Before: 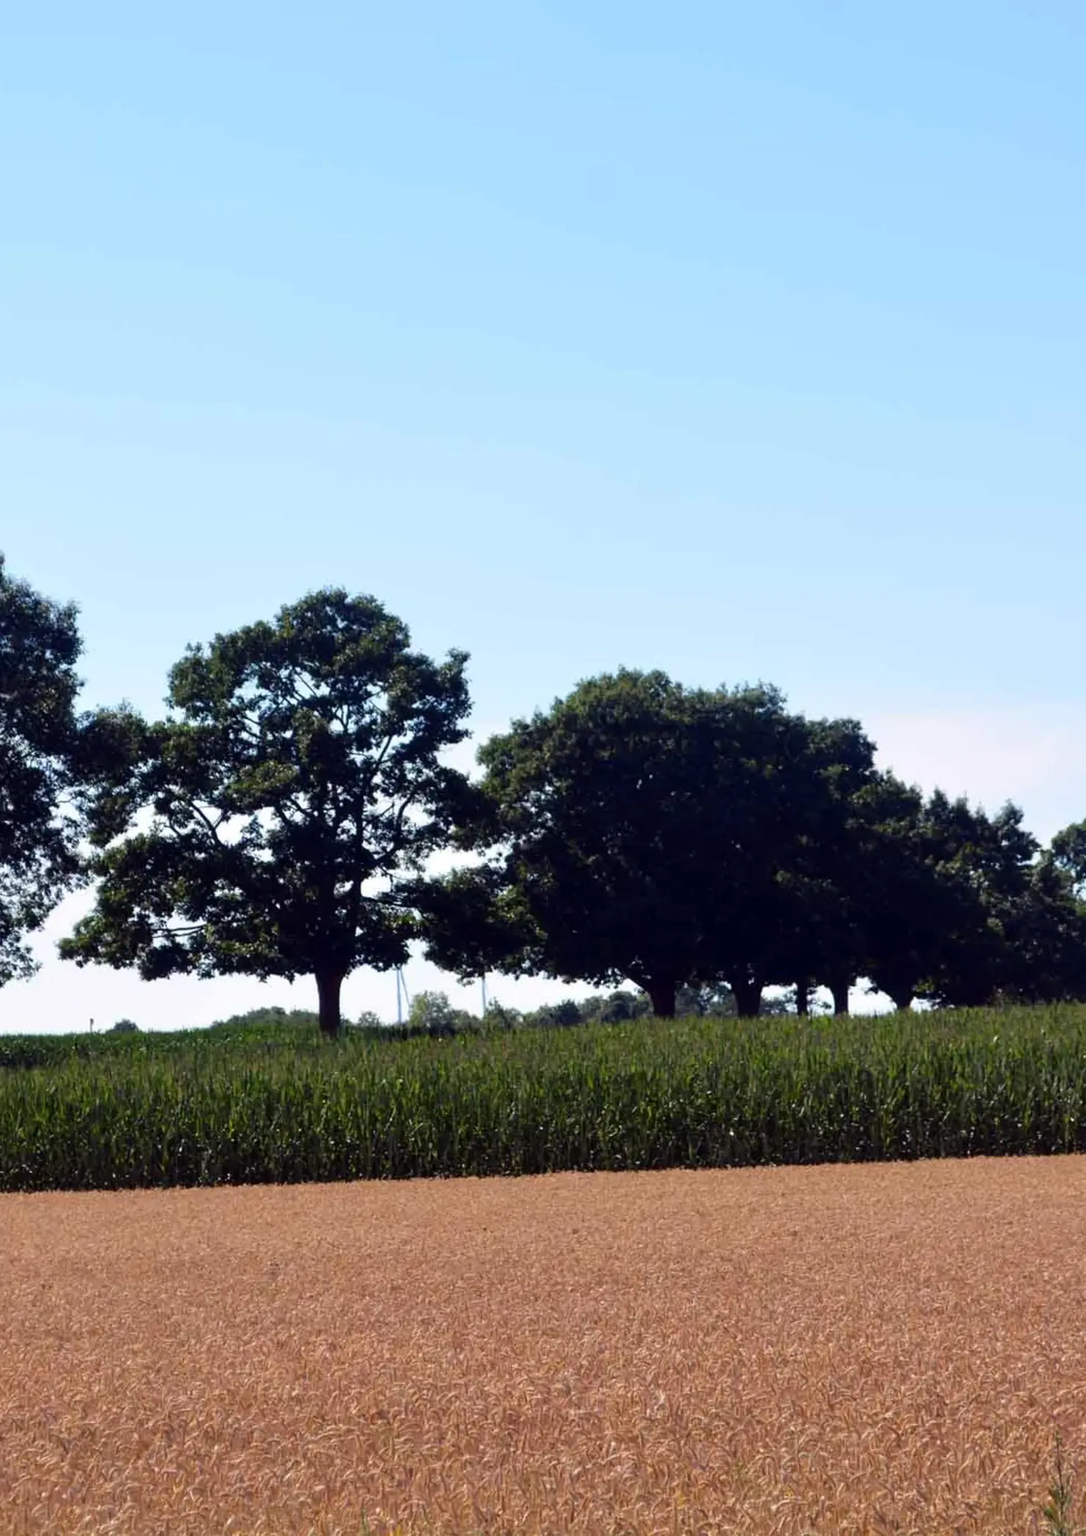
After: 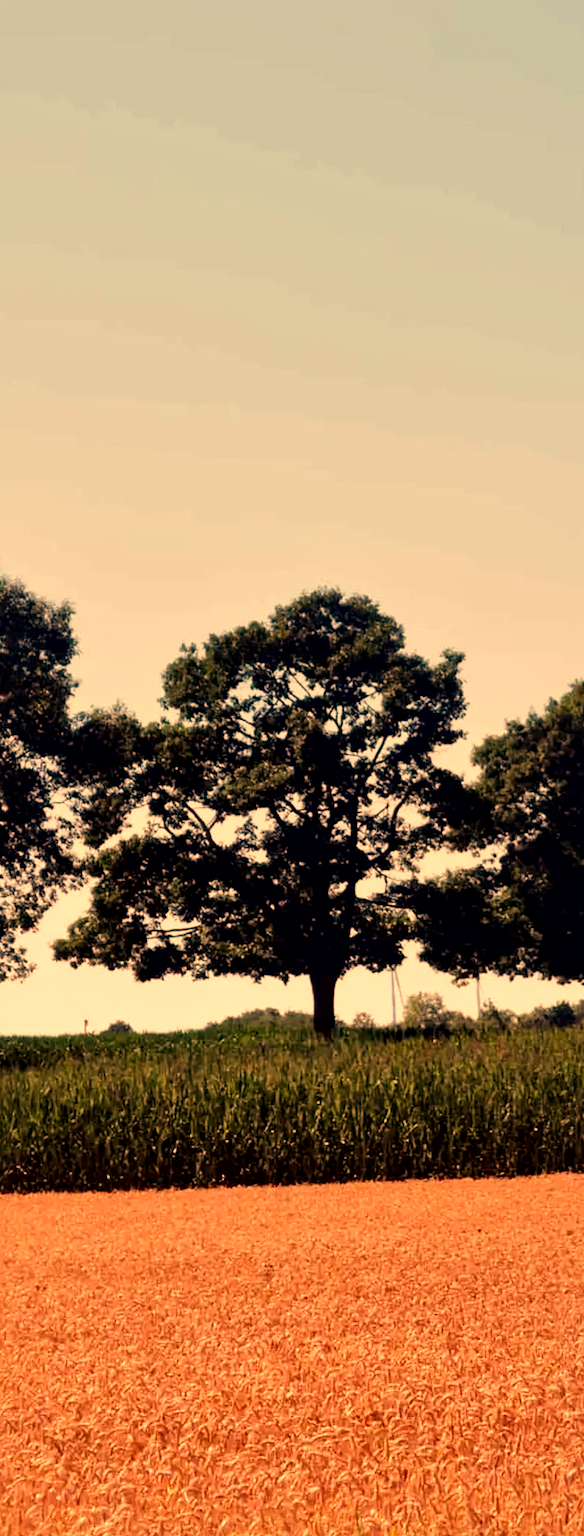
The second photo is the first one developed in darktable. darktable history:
crop: left 0.587%, right 45.588%, bottom 0.086%
white balance: red 1.467, blue 0.684
tone curve: curves: ch0 [(0, 0) (0.004, 0.002) (0.02, 0.013) (0.218, 0.218) (0.664, 0.718) (0.832, 0.873) (1, 1)], preserve colors none
haze removal: adaptive false
graduated density: rotation 5.63°, offset 76.9
local contrast: mode bilateral grid, contrast 25, coarseness 60, detail 151%, midtone range 0.2
